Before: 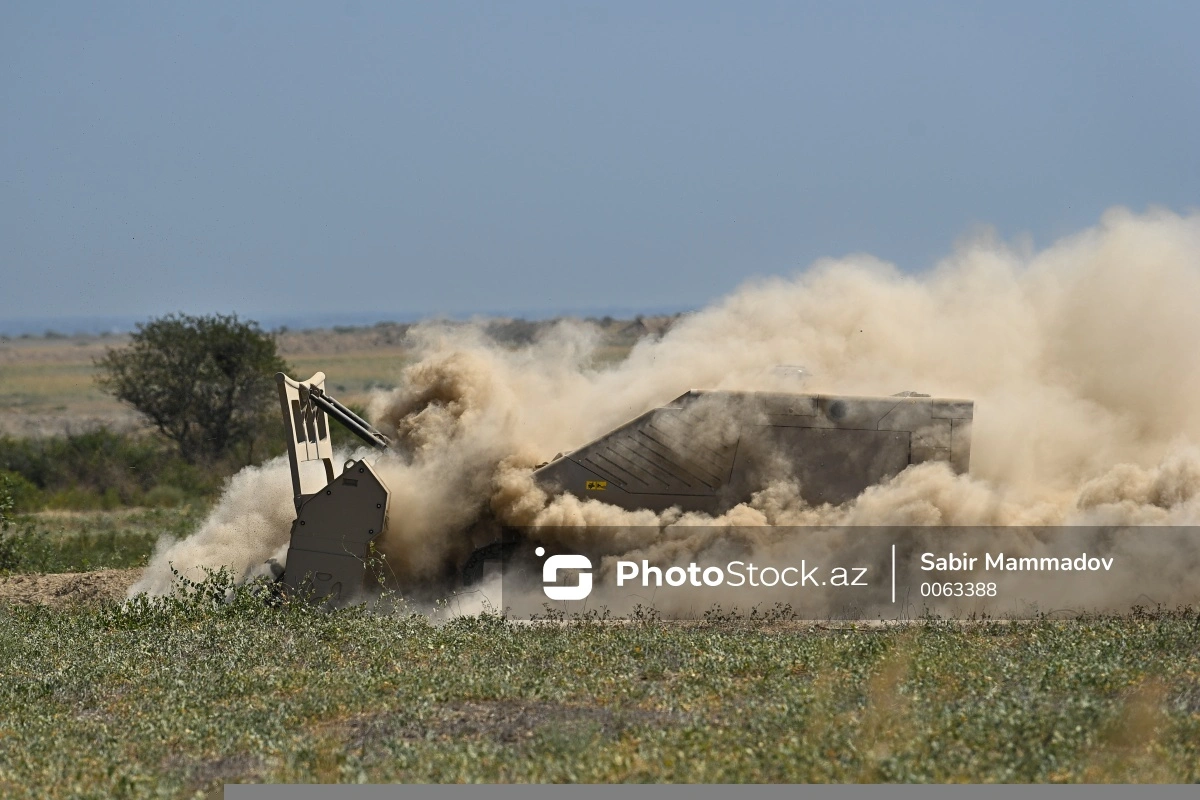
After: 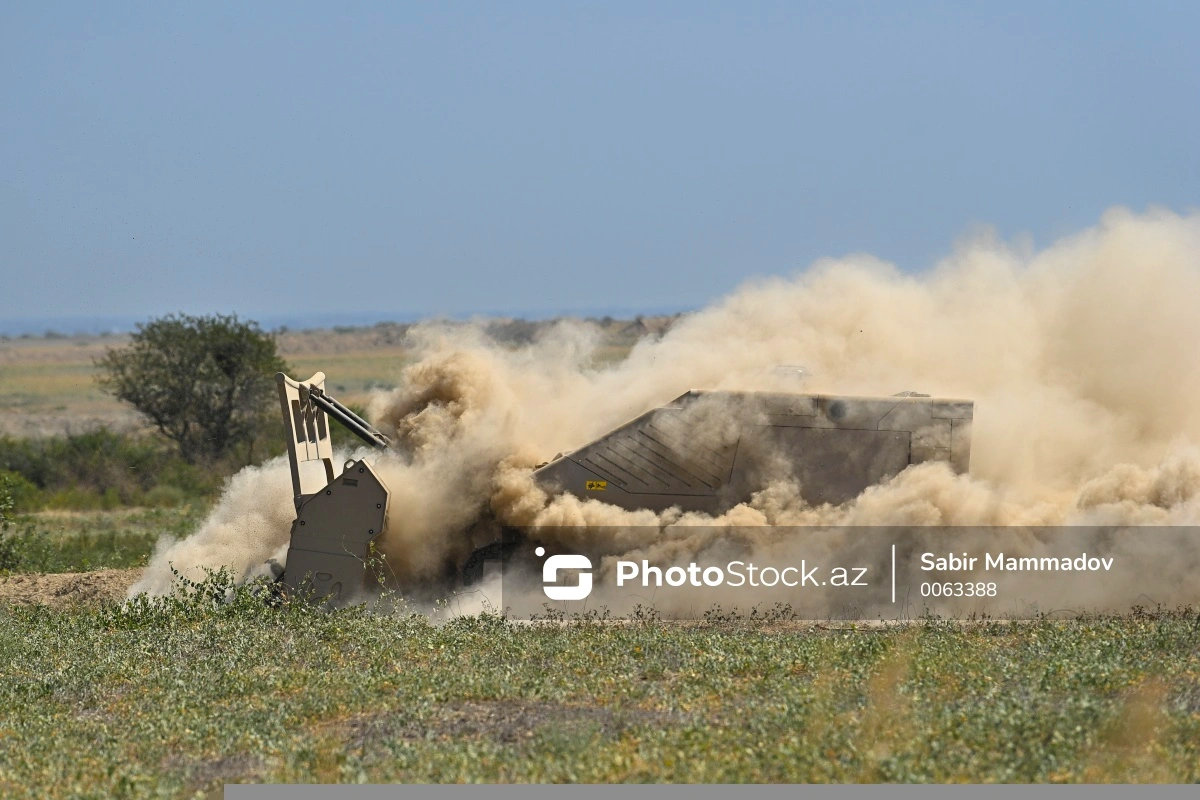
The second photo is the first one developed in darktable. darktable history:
contrast brightness saturation: brightness 0.094, saturation 0.192
